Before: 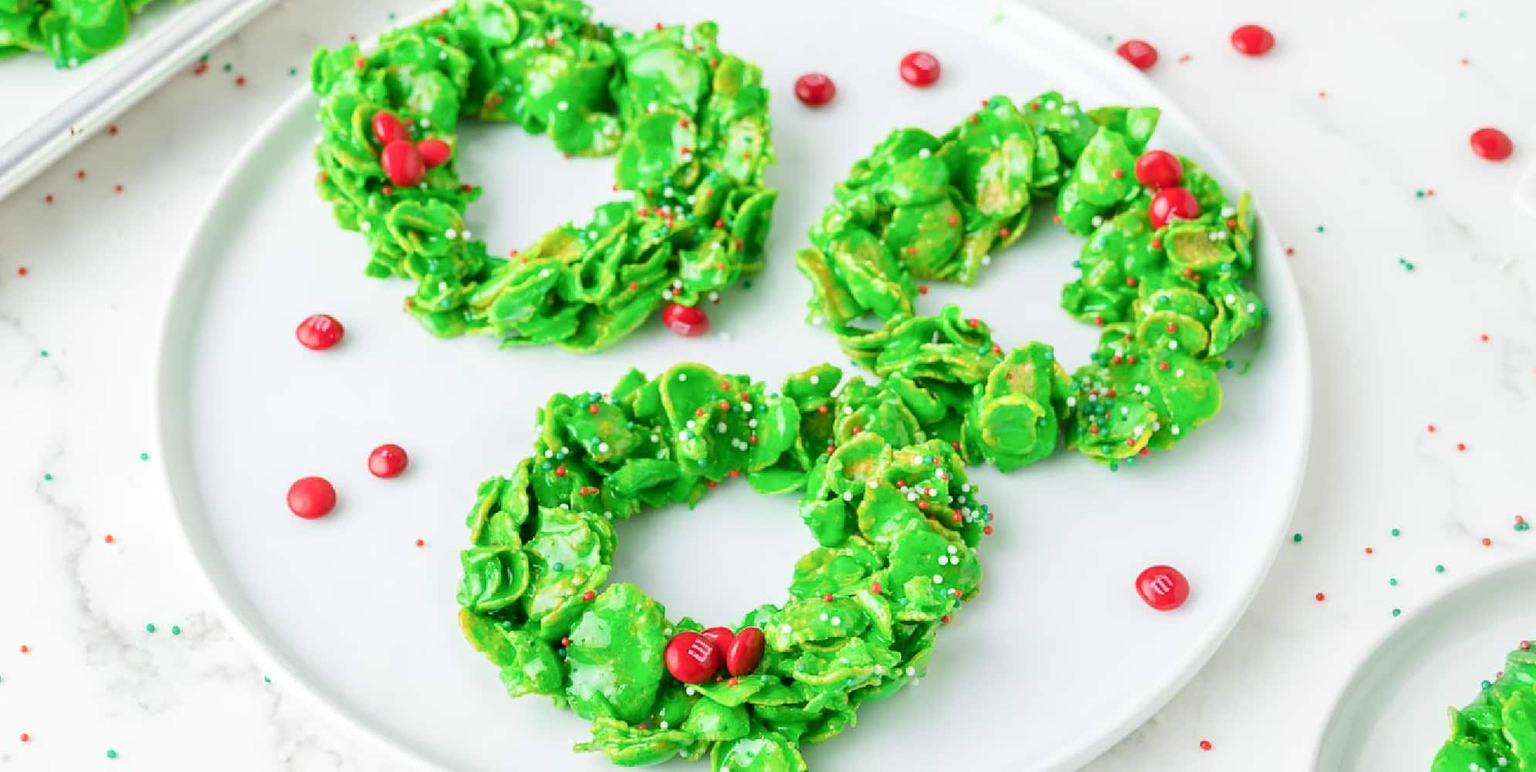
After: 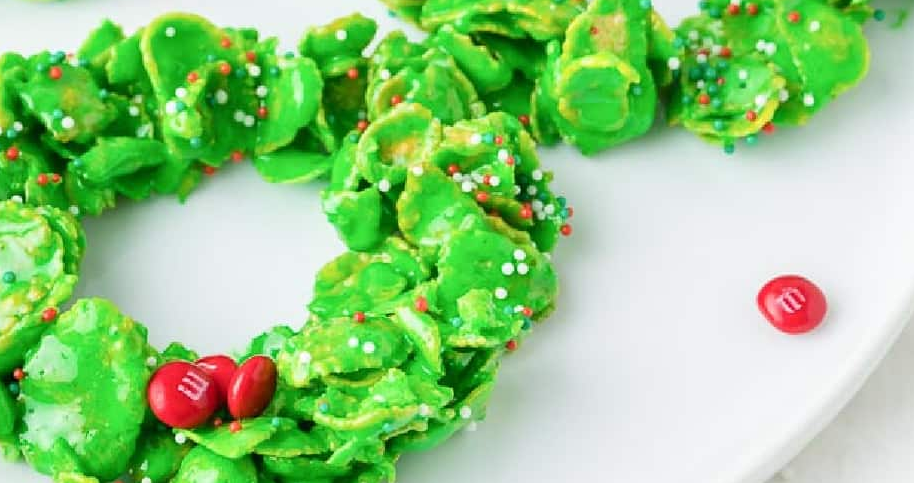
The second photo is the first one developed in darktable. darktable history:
crop: left 35.917%, top 45.722%, right 18.111%, bottom 5.907%
